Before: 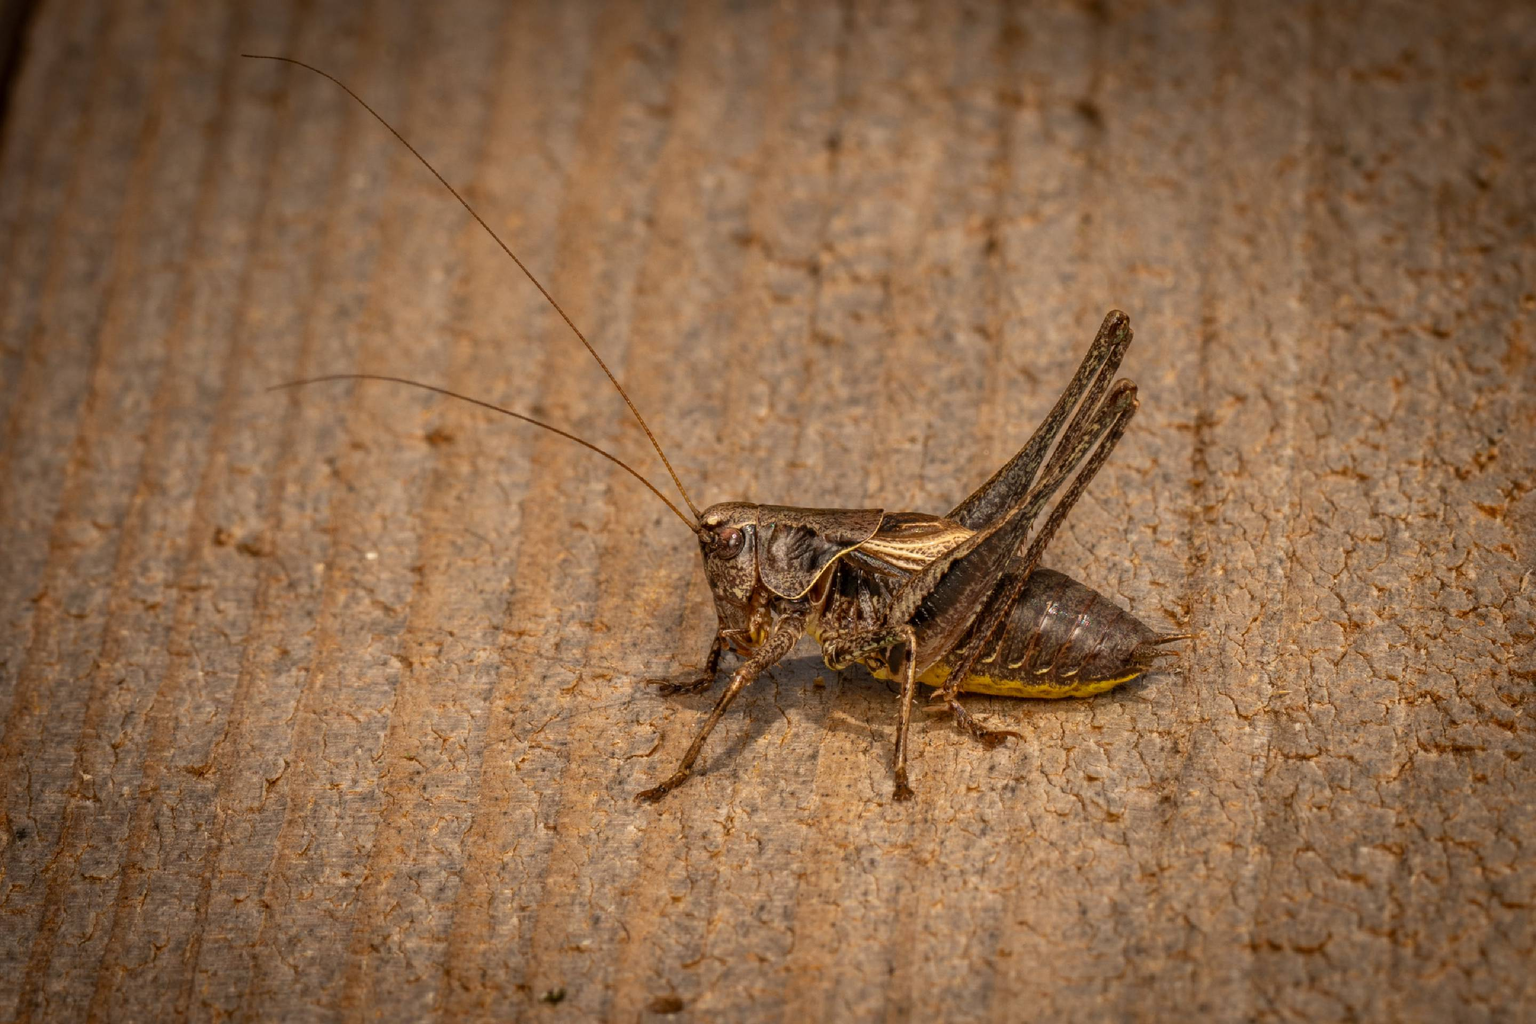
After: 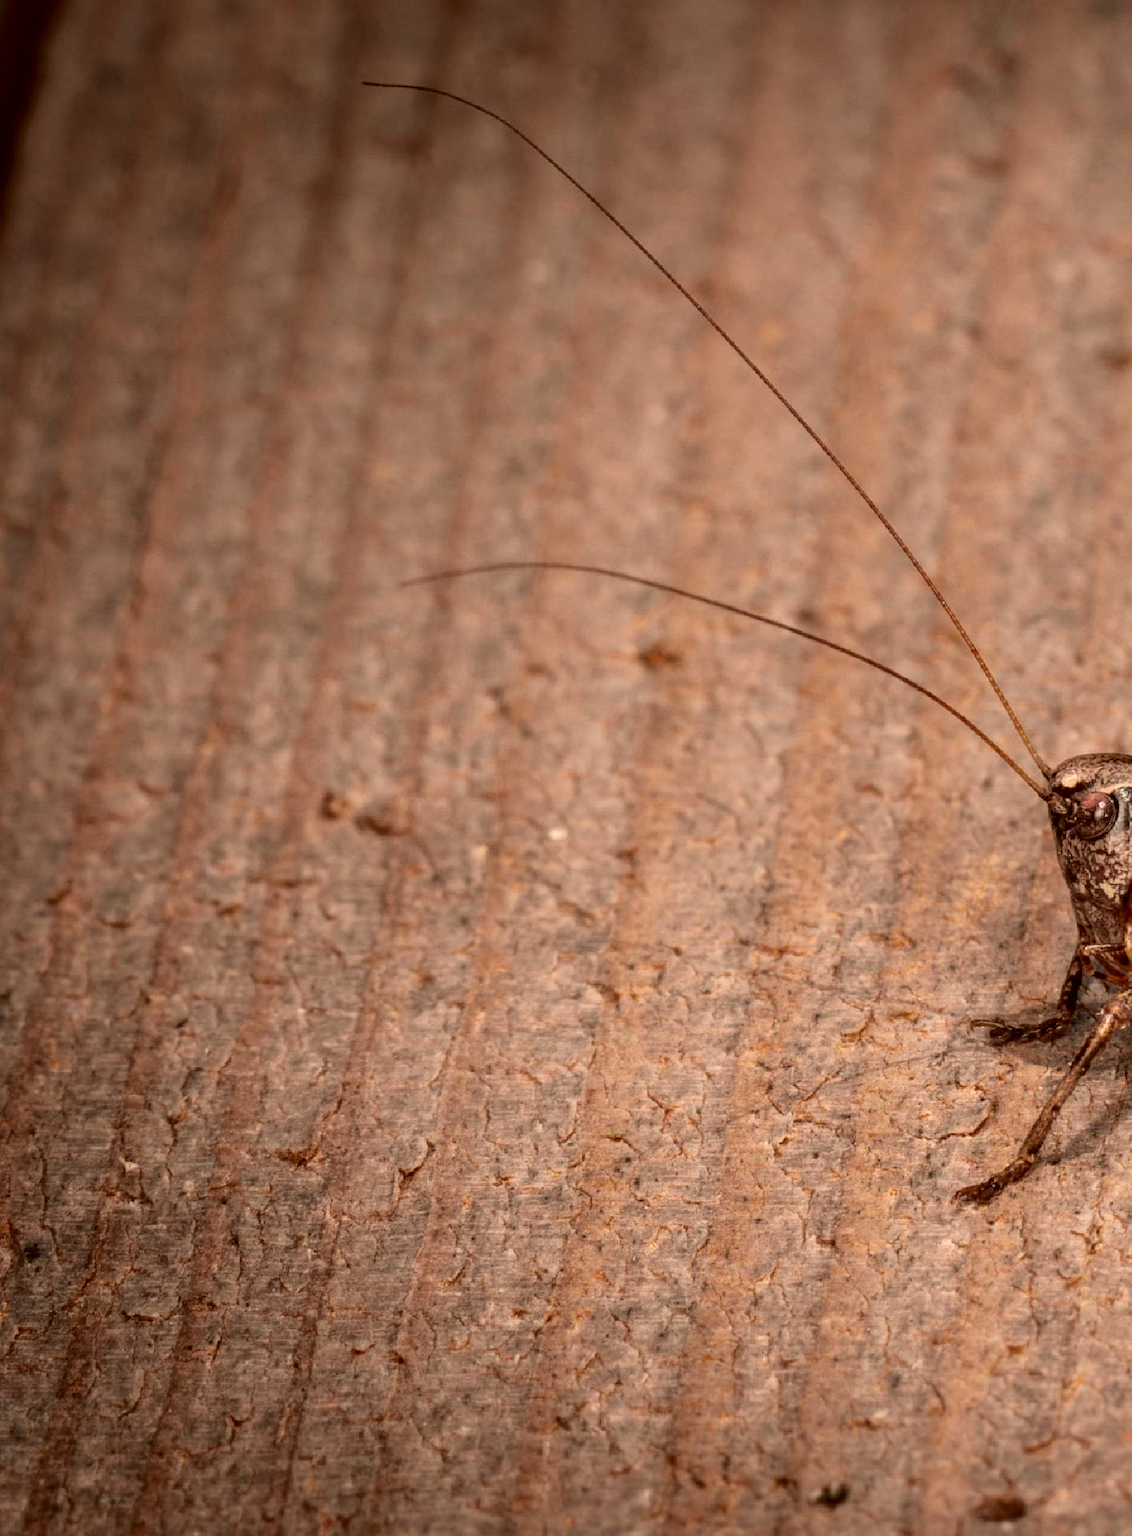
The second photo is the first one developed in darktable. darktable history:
crop and rotate: left 0%, top 0%, right 50.845%
tone curve: curves: ch0 [(0.003, 0) (0.066, 0.023) (0.149, 0.094) (0.264, 0.238) (0.395, 0.421) (0.517, 0.56) (0.688, 0.743) (0.813, 0.846) (1, 1)]; ch1 [(0, 0) (0.164, 0.115) (0.337, 0.332) (0.39, 0.398) (0.464, 0.461) (0.501, 0.5) (0.521, 0.535) (0.571, 0.588) (0.652, 0.681) (0.733, 0.749) (0.811, 0.796) (1, 1)]; ch2 [(0, 0) (0.337, 0.382) (0.464, 0.476) (0.501, 0.502) (0.527, 0.54) (0.556, 0.567) (0.6, 0.59) (0.687, 0.675) (1, 1)], color space Lab, independent channels, preserve colors none
